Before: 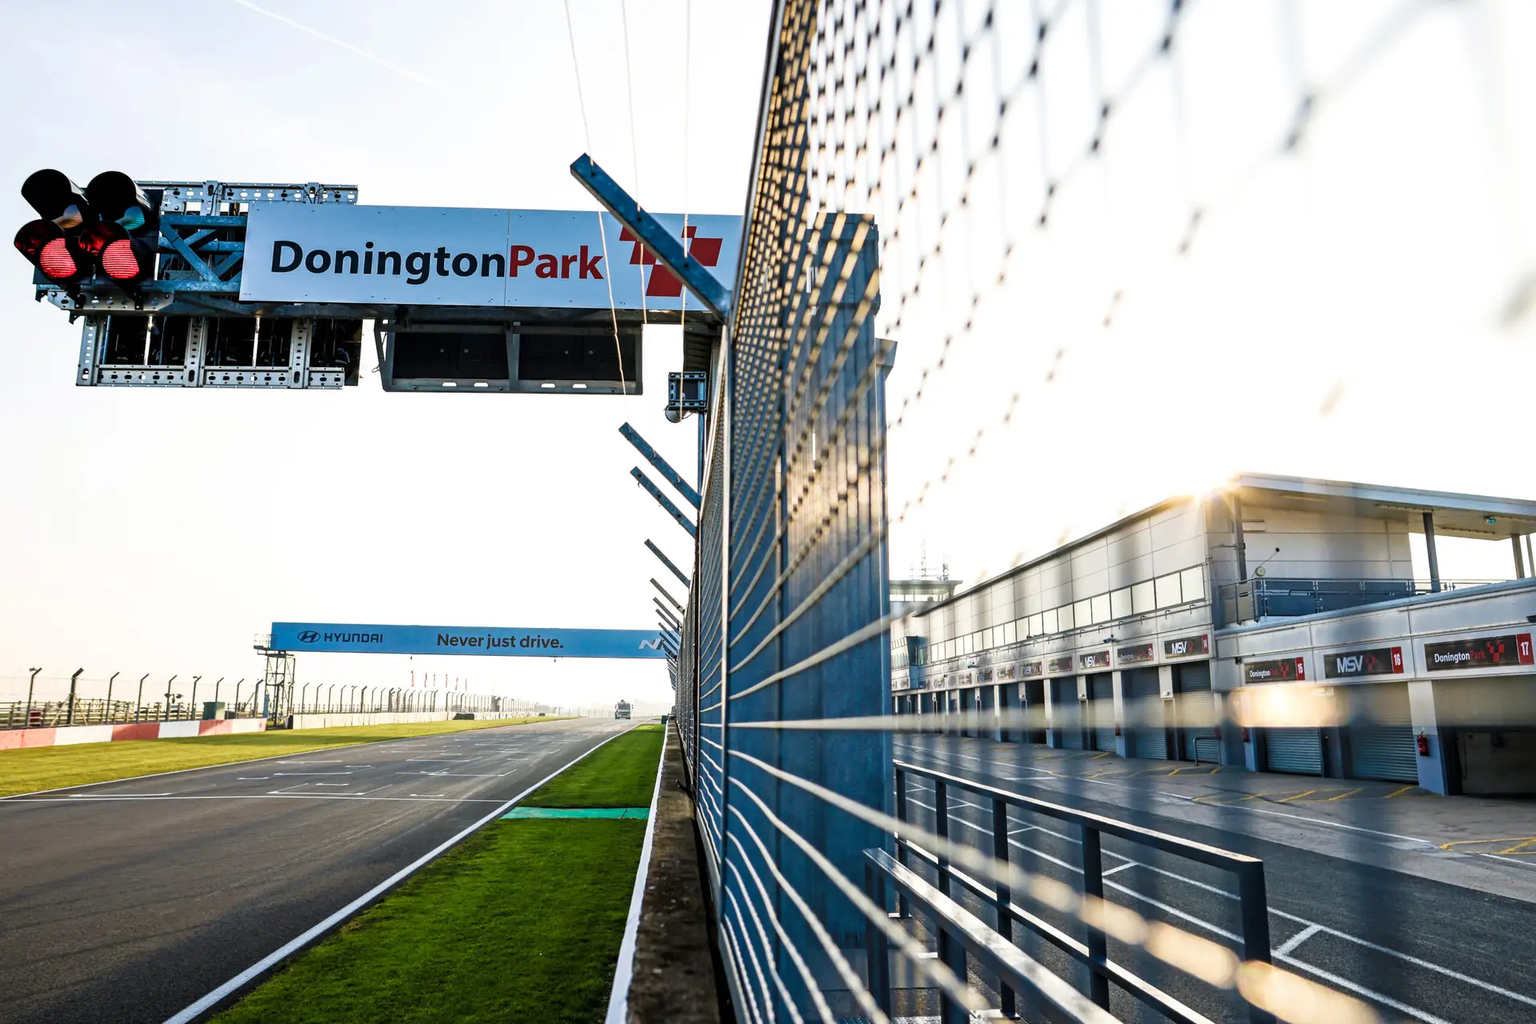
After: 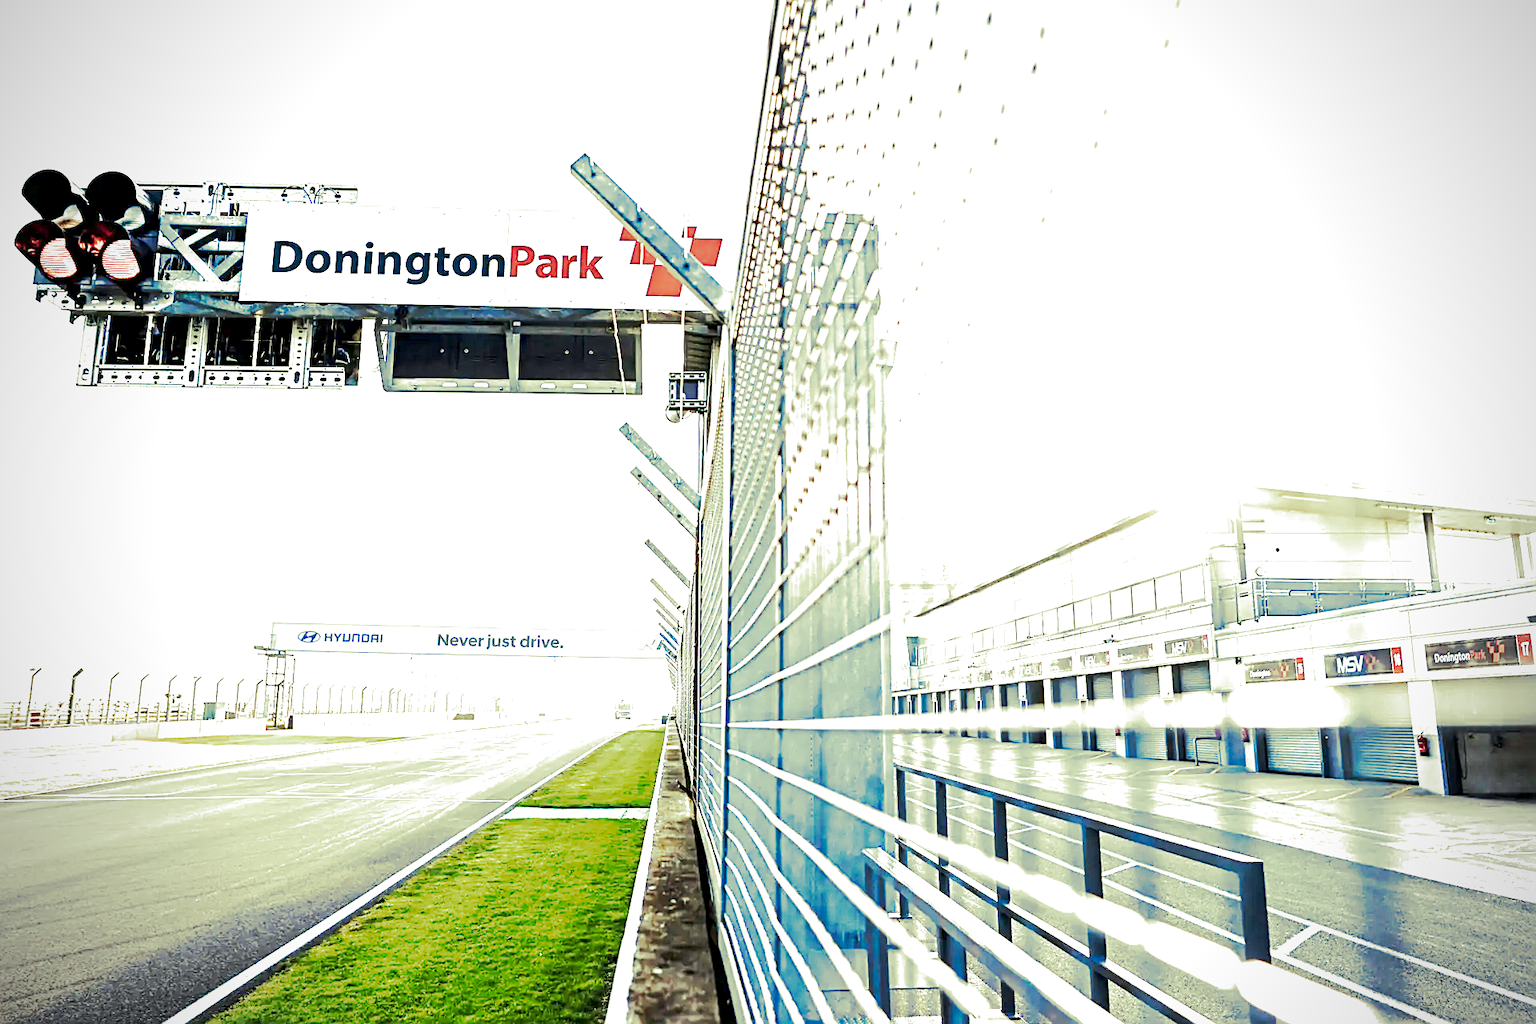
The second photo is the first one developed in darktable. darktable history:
split-toning: shadows › hue 290.82°, shadows › saturation 0.34, highlights › saturation 0.38, balance 0, compress 50%
exposure: black level correction 0.001, exposure 2.607 EV, compensate exposure bias true, compensate highlight preservation false
tone curve: curves: ch0 [(0, 0) (0.003, 0.015) (0.011, 0.019) (0.025, 0.025) (0.044, 0.039) (0.069, 0.053) (0.1, 0.076) (0.136, 0.107) (0.177, 0.143) (0.224, 0.19) (0.277, 0.253) (0.335, 0.32) (0.399, 0.412) (0.468, 0.524) (0.543, 0.668) (0.623, 0.717) (0.709, 0.769) (0.801, 0.82) (0.898, 0.865) (1, 1)], preserve colors none
sharpen: on, module defaults
vignetting: on, module defaults
color balance: contrast -15%
